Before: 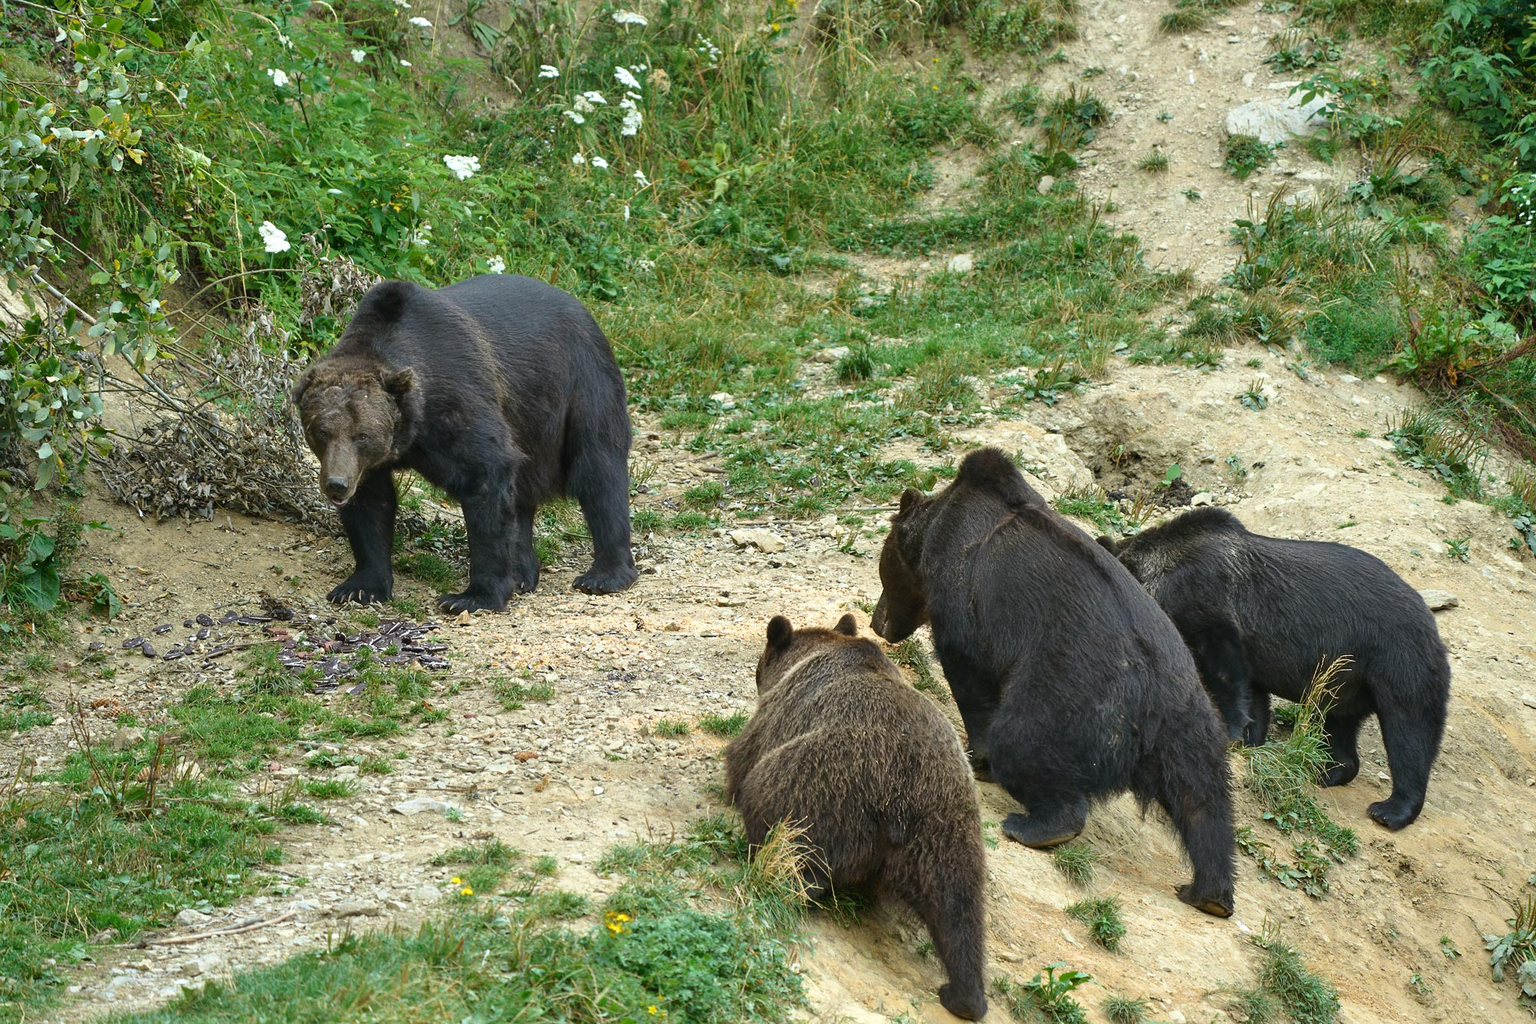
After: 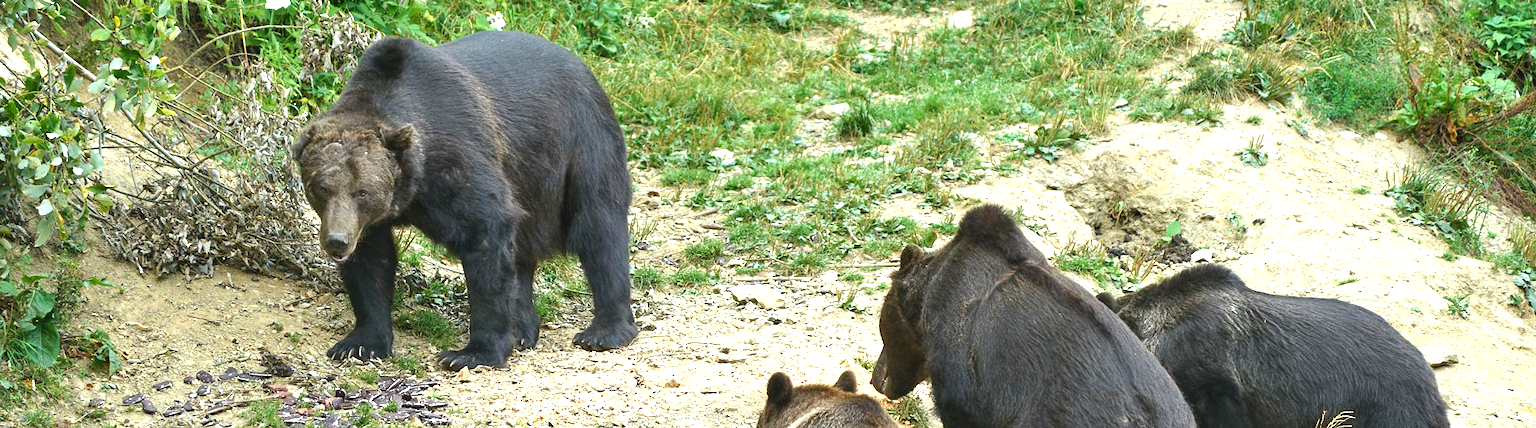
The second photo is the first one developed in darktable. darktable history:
crop and rotate: top 23.84%, bottom 34.294%
exposure: exposure 0.943 EV, compensate highlight preservation false
